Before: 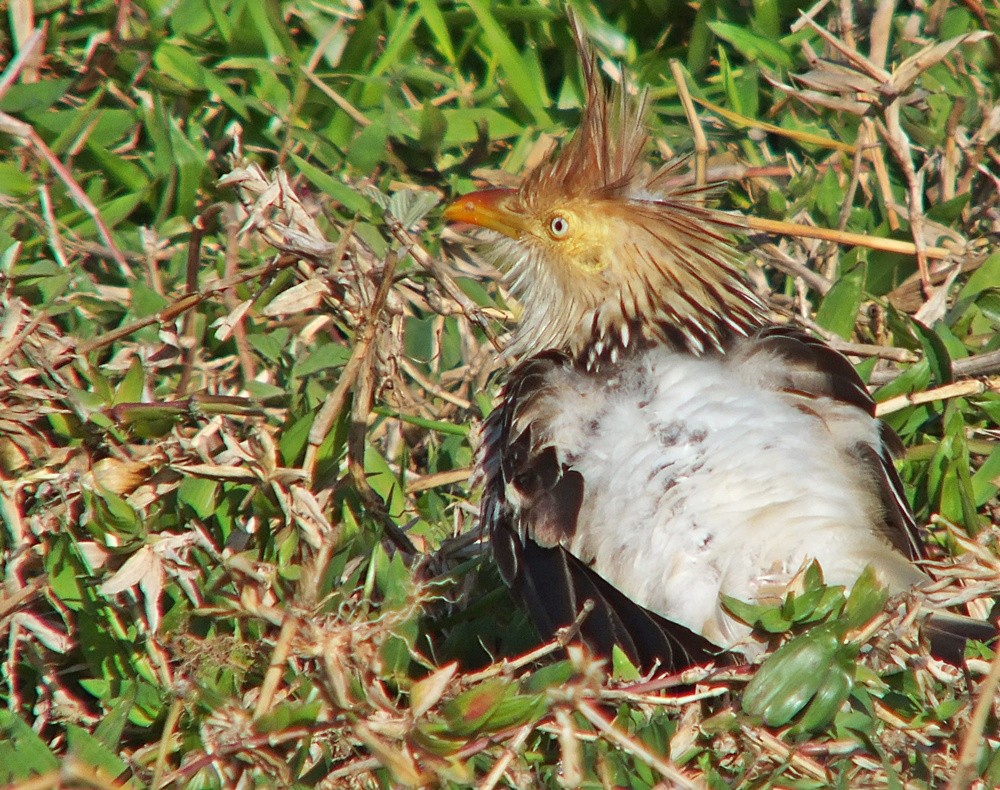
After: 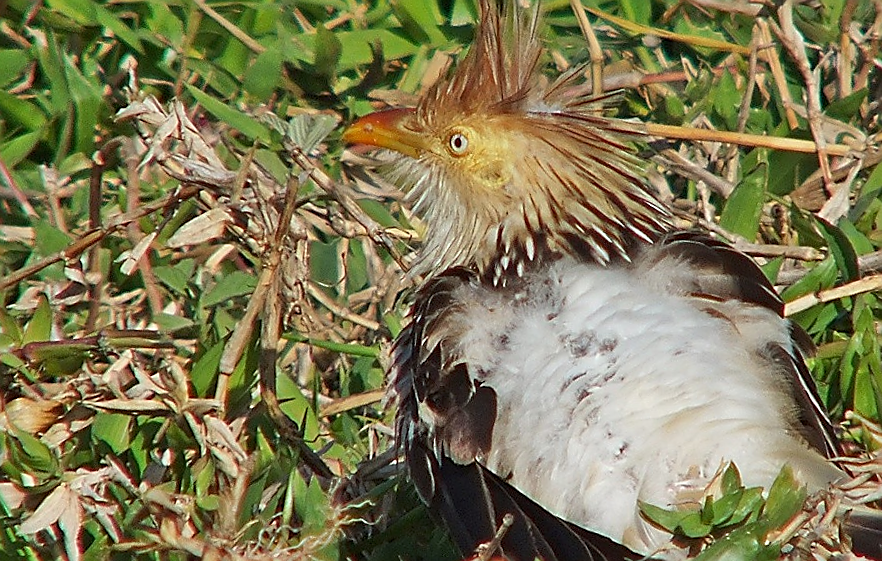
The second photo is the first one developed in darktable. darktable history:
exposure: black level correction 0.001, exposure -0.2 EV, compensate highlight preservation false
rotate and perspective: rotation -3°, crop left 0.031, crop right 0.968, crop top 0.07, crop bottom 0.93
sharpen: radius 1.4, amount 1.25, threshold 0.7
crop: left 8.155%, top 6.611%, bottom 15.385%
